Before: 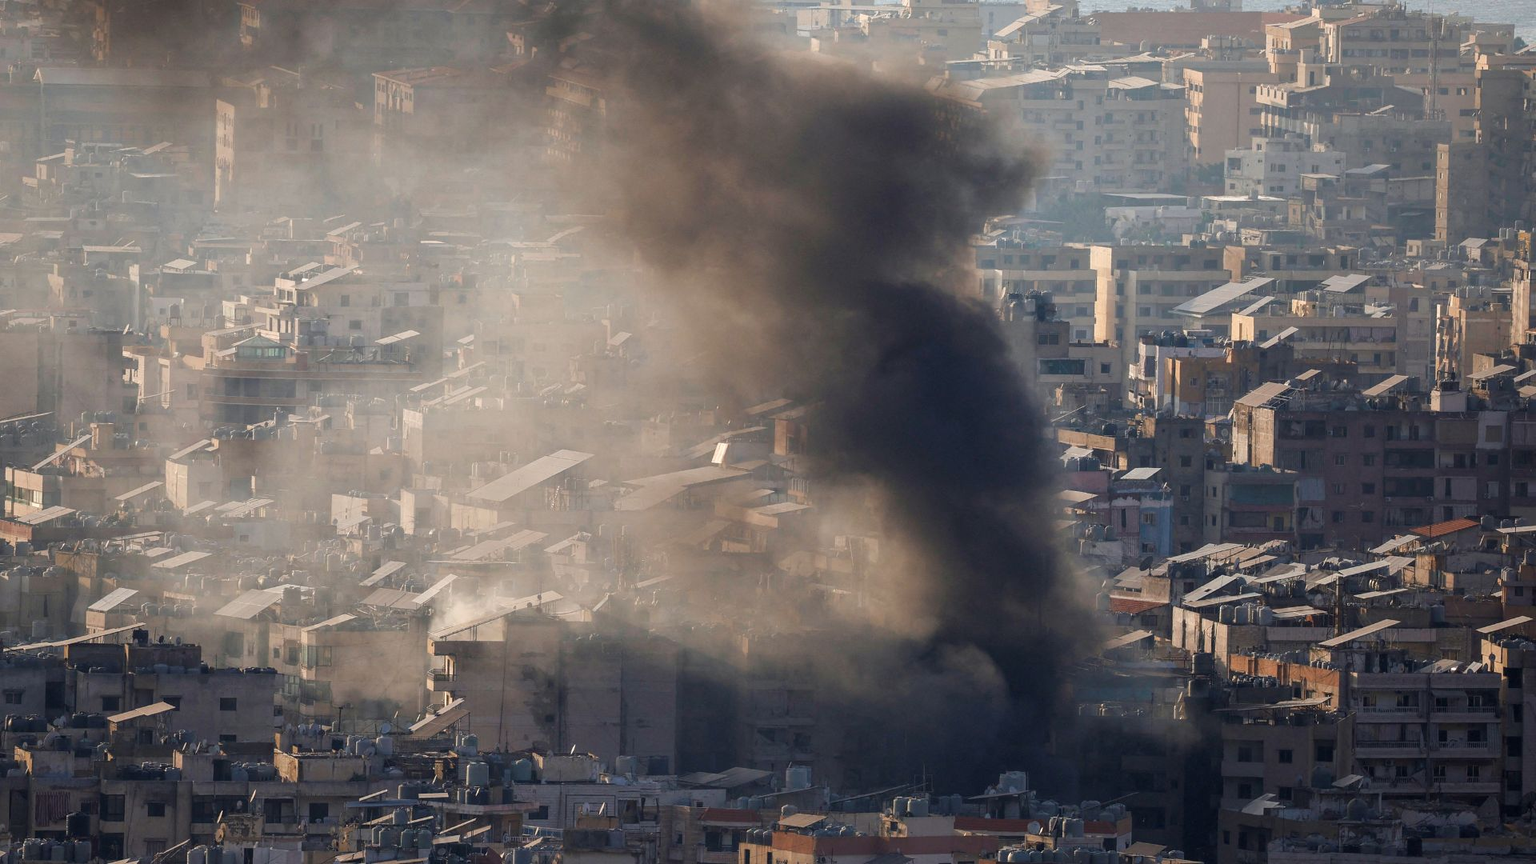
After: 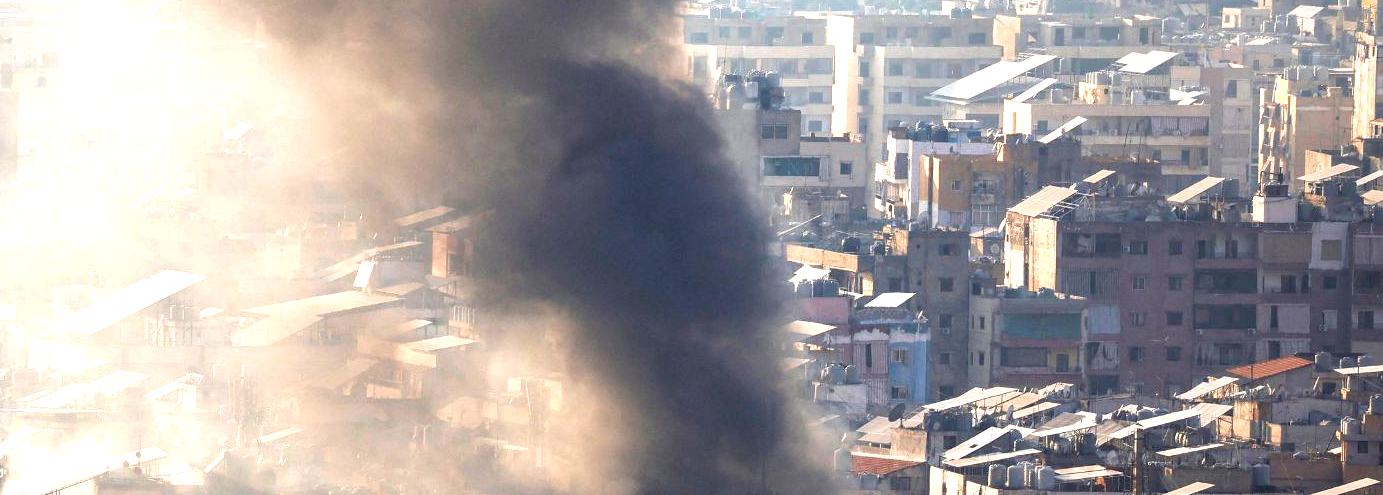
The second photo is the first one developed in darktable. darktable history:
exposure: black level correction 0, exposure 1.5 EV, compensate exposure bias true, compensate highlight preservation false
crop and rotate: left 27.938%, top 27.046%, bottom 27.046%
